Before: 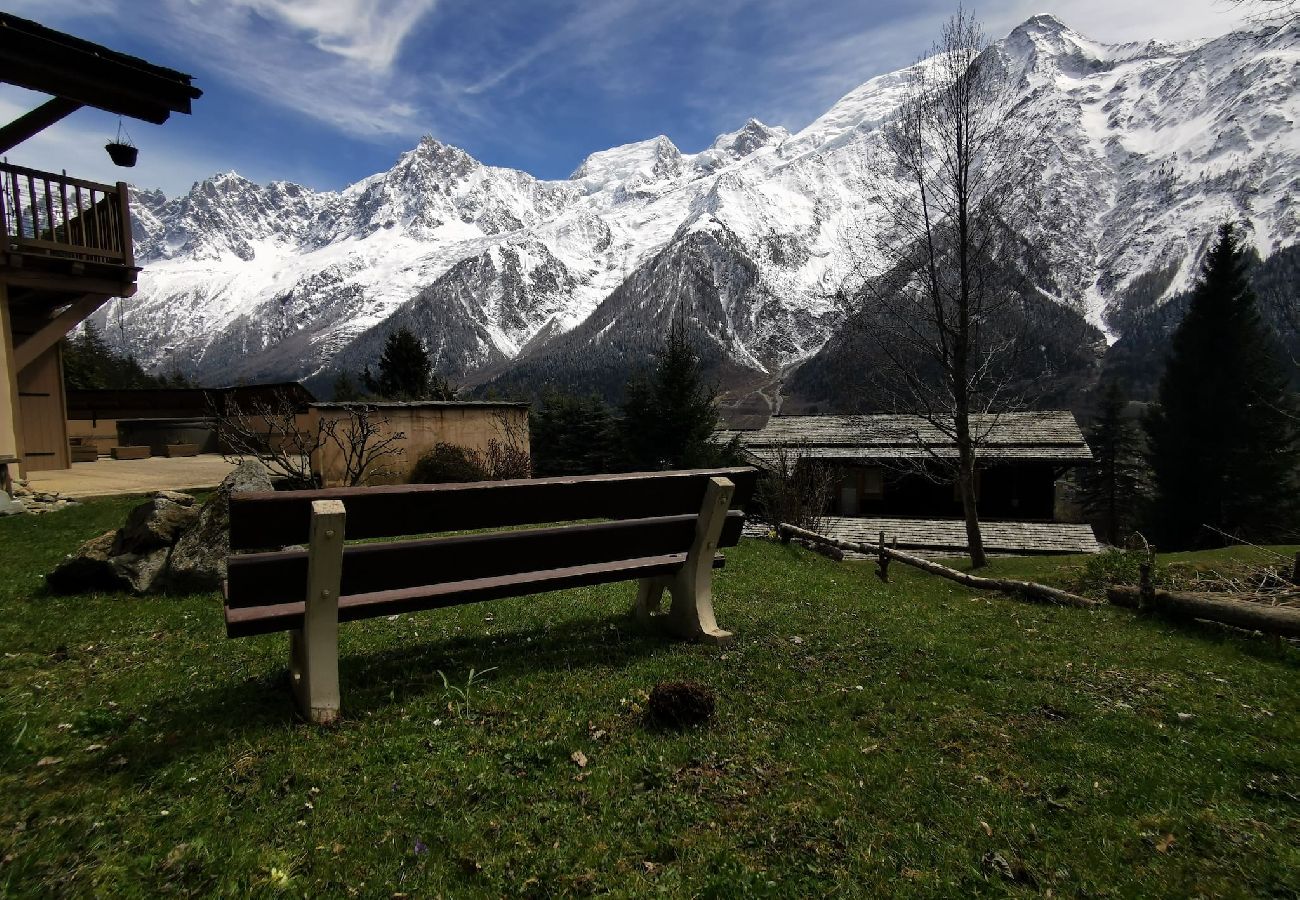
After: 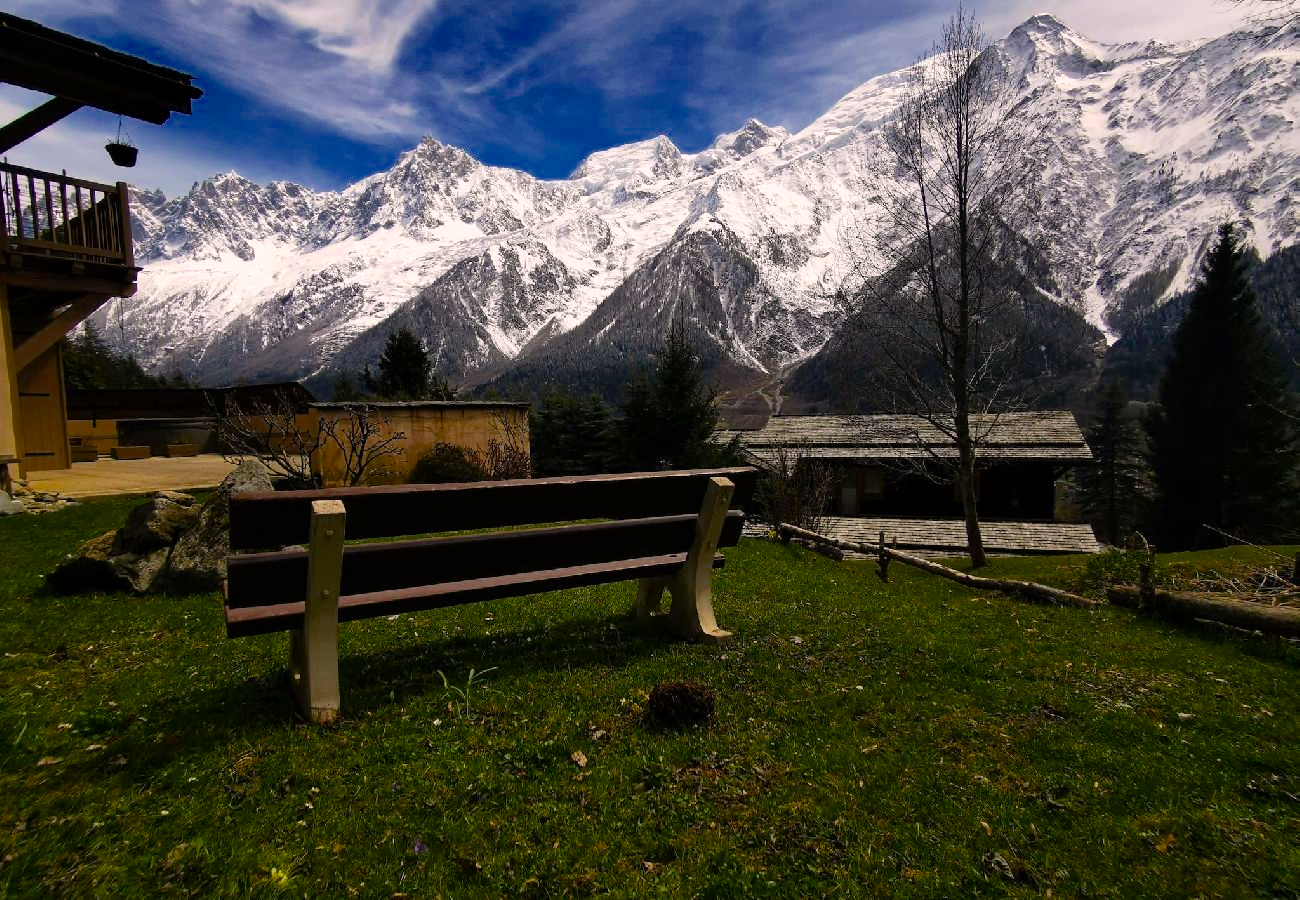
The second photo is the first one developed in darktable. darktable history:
color balance rgb: power › hue 213.94°, perceptual saturation grading › global saturation 30.762%, global vibrance 16.33%, saturation formula JzAzBz (2021)
color correction: highlights a* 7.1, highlights b* 4.36
